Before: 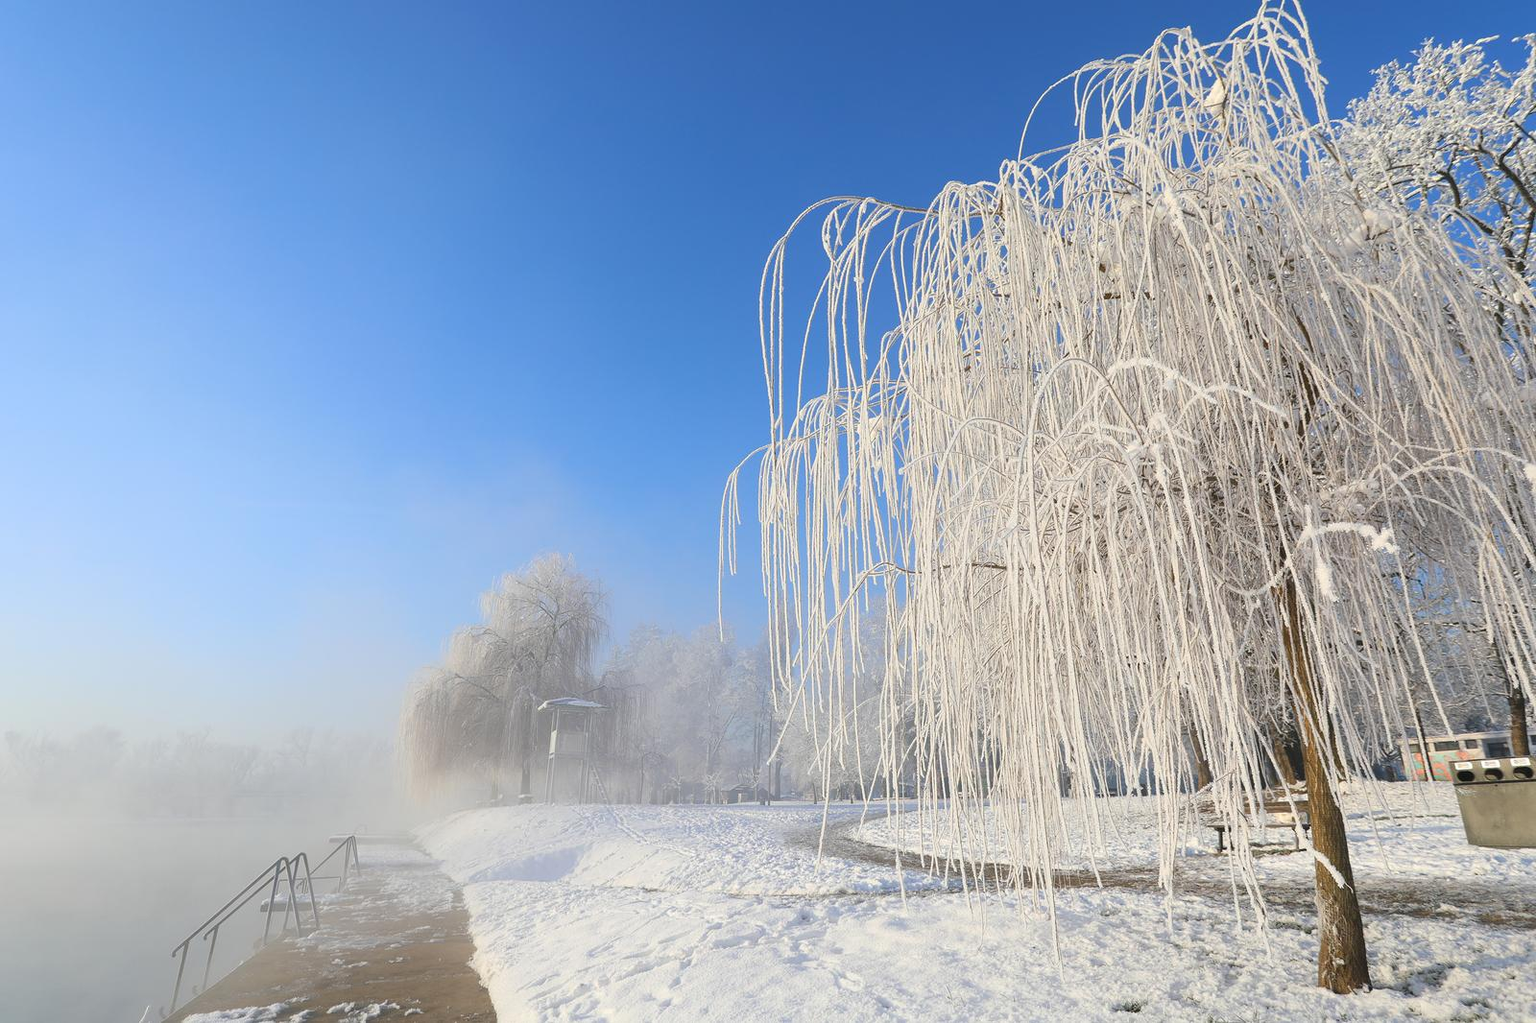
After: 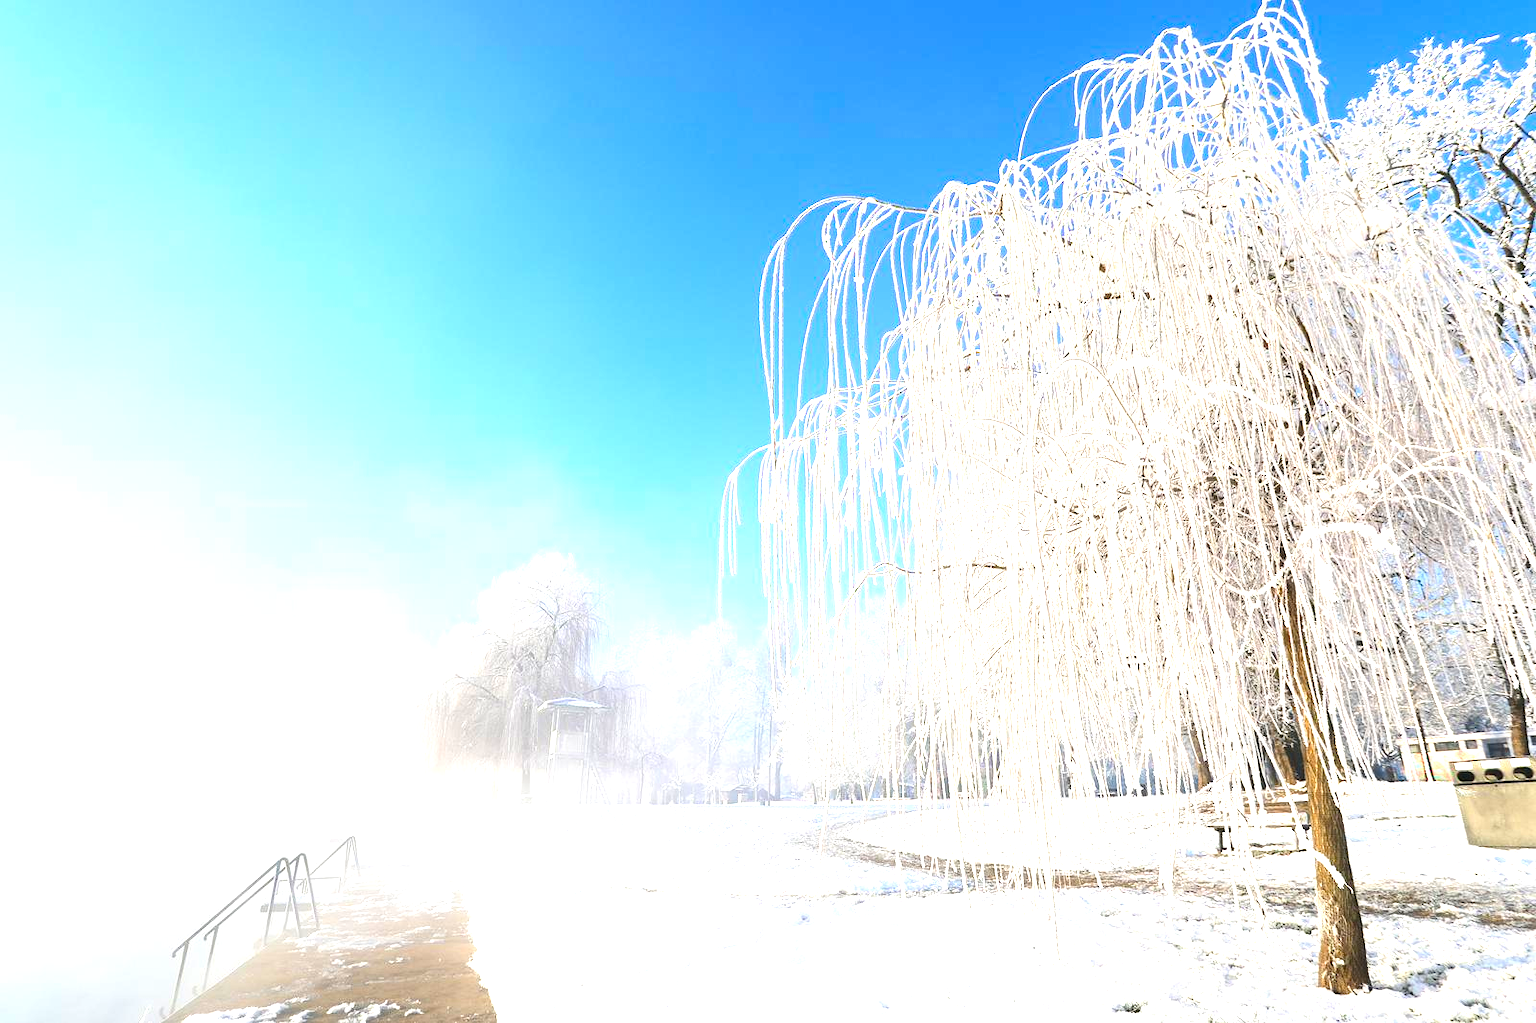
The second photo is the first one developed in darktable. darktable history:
exposure: black level correction 0.001, exposure 1.398 EV, compensate exposure bias true, compensate highlight preservation false
contrast brightness saturation: contrast 0.131, brightness -0.055, saturation 0.154
